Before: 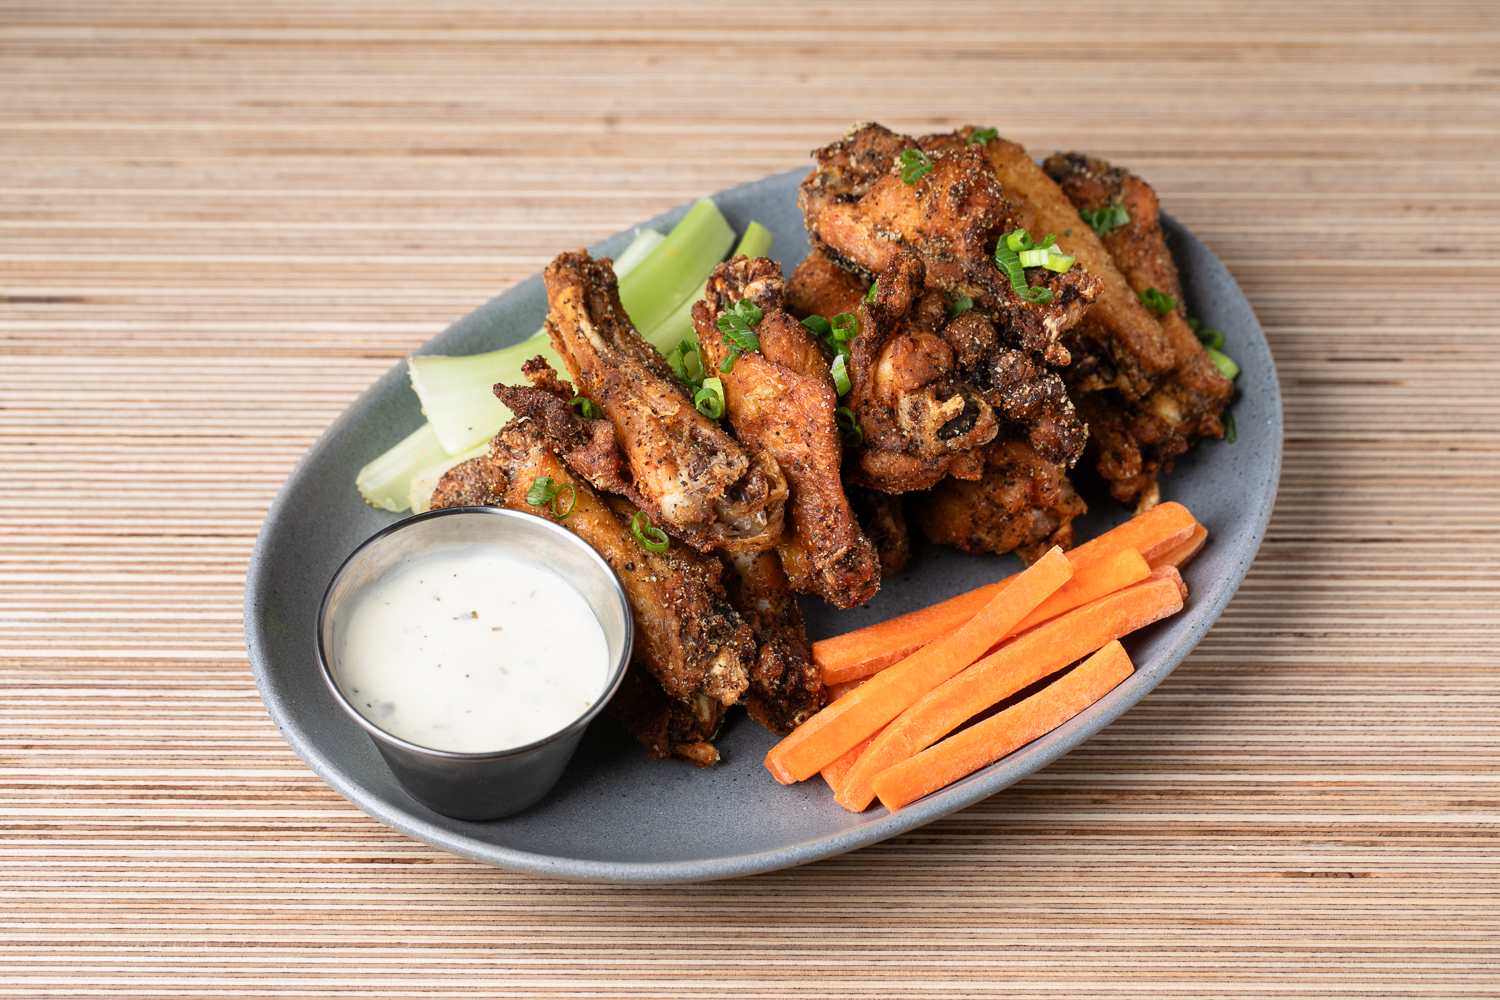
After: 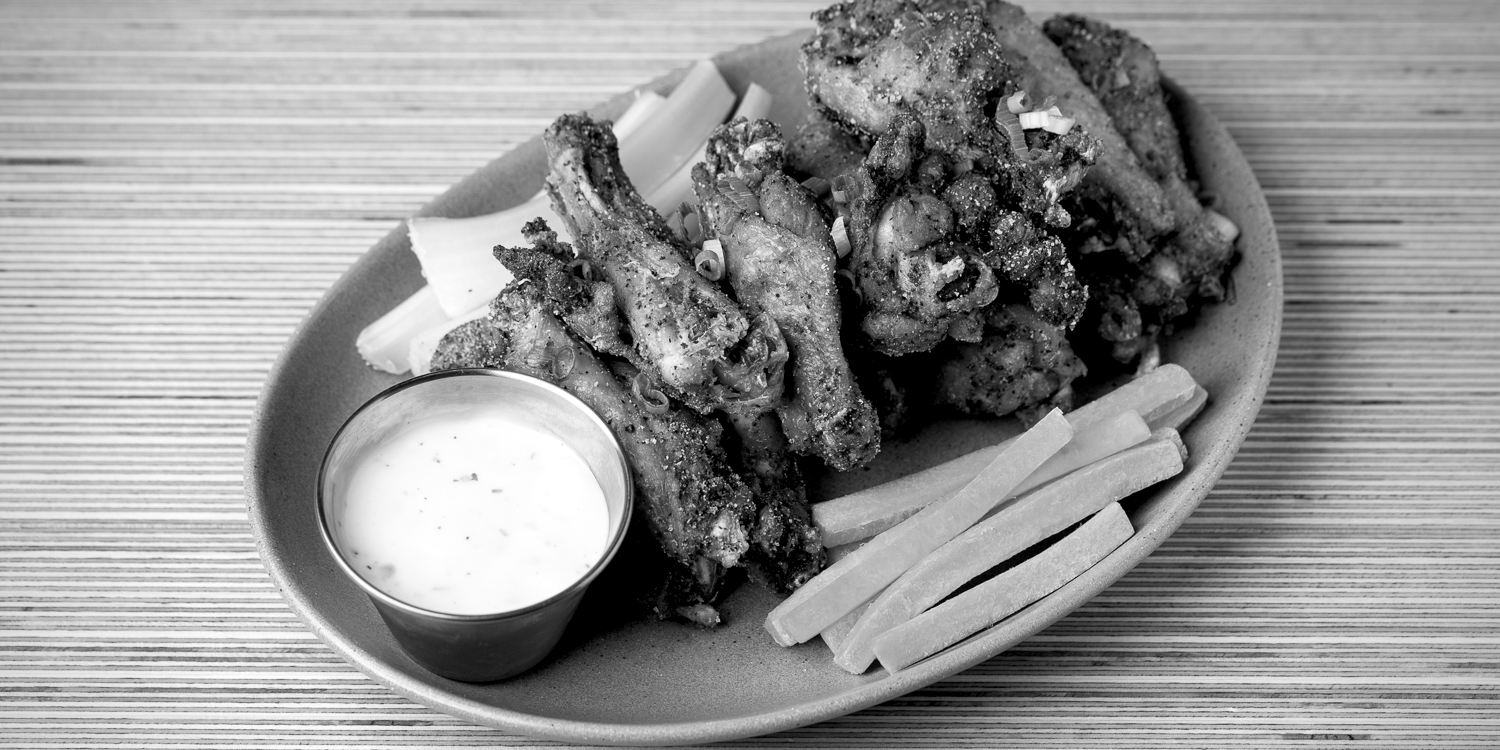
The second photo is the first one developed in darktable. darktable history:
exposure: black level correction 0.007, exposure 0.093 EV, compensate highlight preservation false
monochrome: a 2.21, b -1.33, size 2.2
crop: top 13.819%, bottom 11.169%
vignetting: saturation 0, unbound false
